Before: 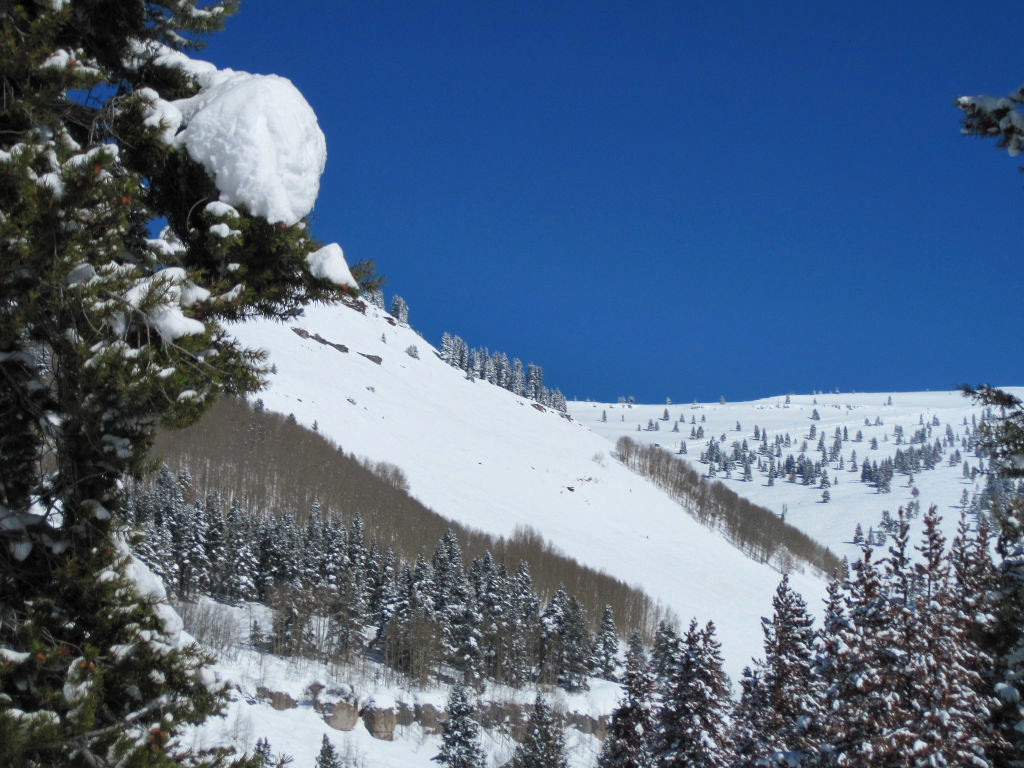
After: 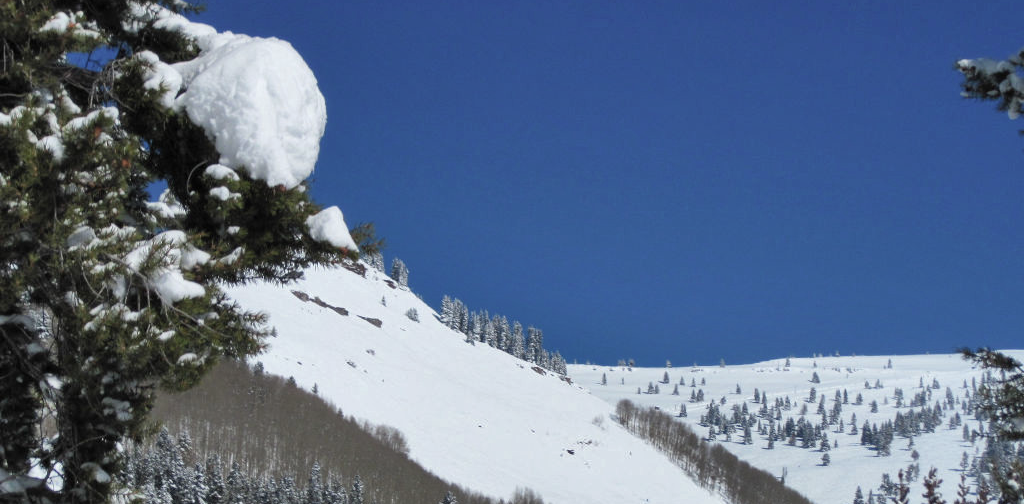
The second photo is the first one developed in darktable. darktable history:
contrast brightness saturation: saturation -0.169
shadows and highlights: low approximation 0.01, soften with gaussian
crop and rotate: top 4.932%, bottom 29.329%
